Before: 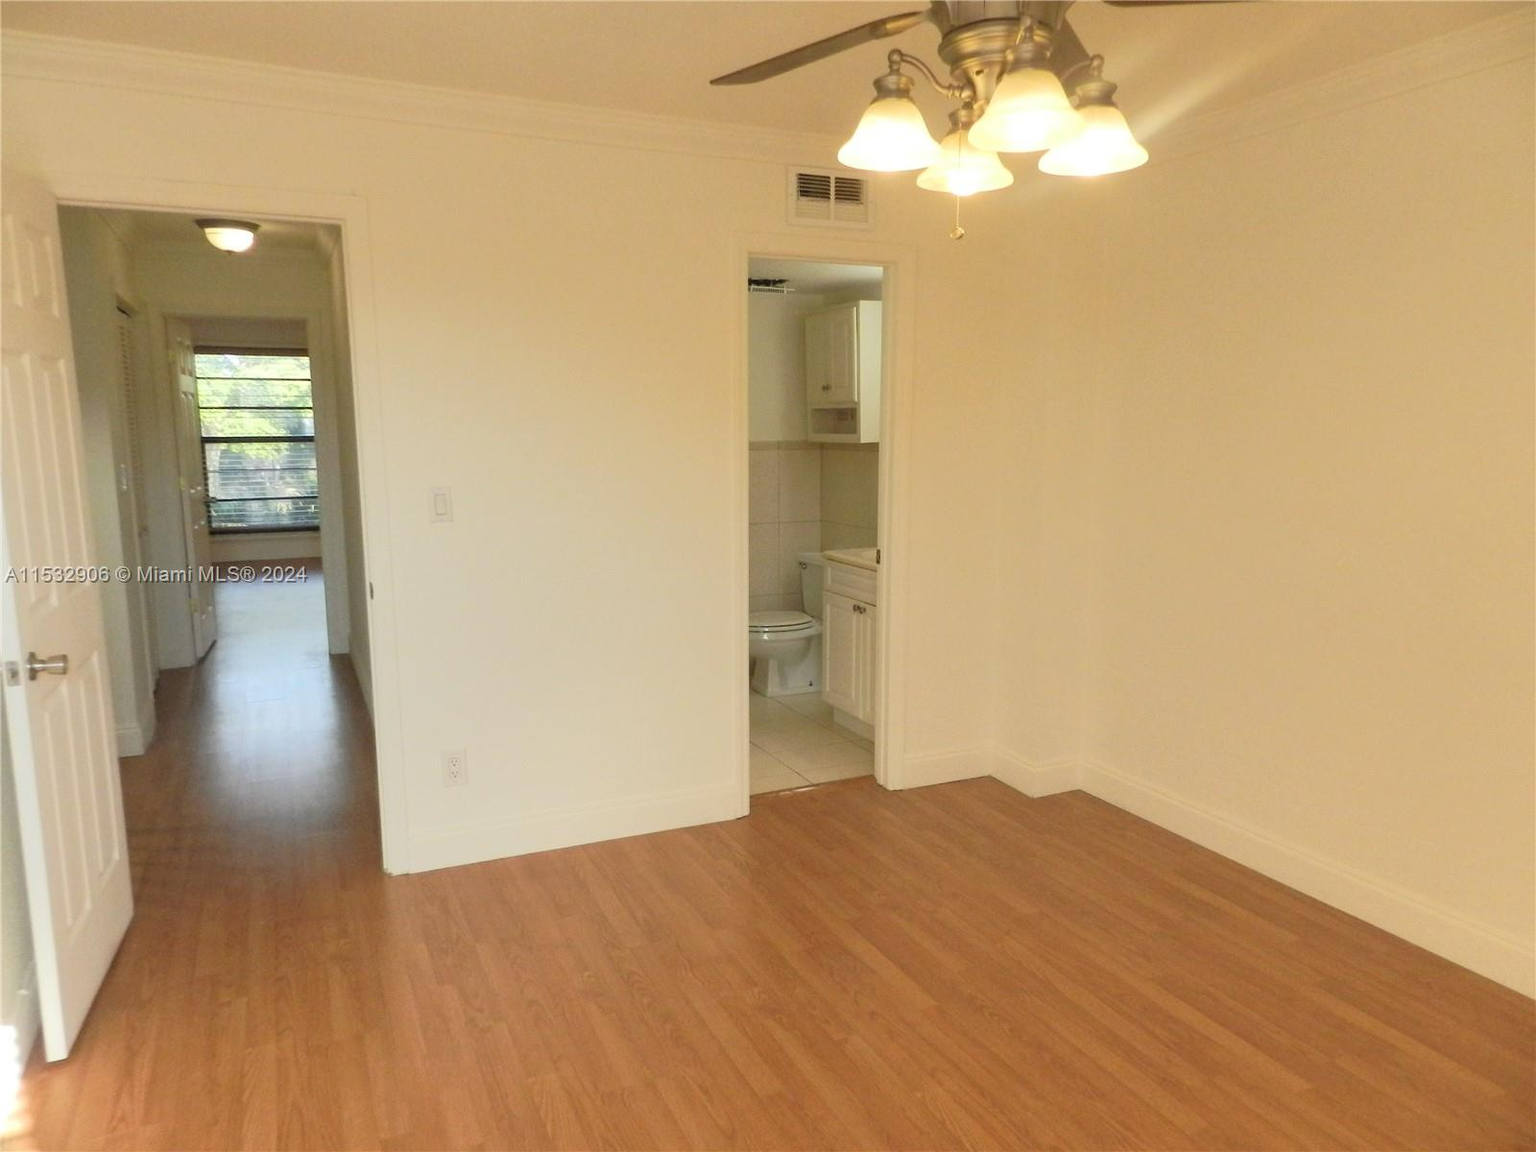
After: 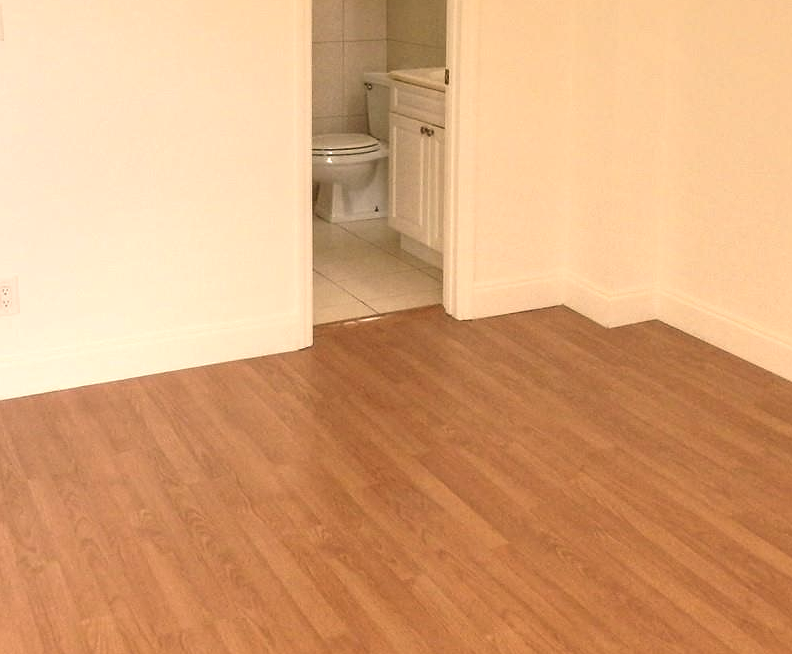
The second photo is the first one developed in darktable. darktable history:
color correction: highlights a* 10.25, highlights b* 9.73, shadows a* 8.61, shadows b* 8.07, saturation 0.772
exposure: black level correction 0.001, exposure 0.499 EV, compensate highlight preservation false
color zones: mix -120.62%
local contrast: detail 130%
sharpen: radius 1.003, threshold 0.959
crop: left 29.251%, top 41.986%, right 21.188%, bottom 3.499%
